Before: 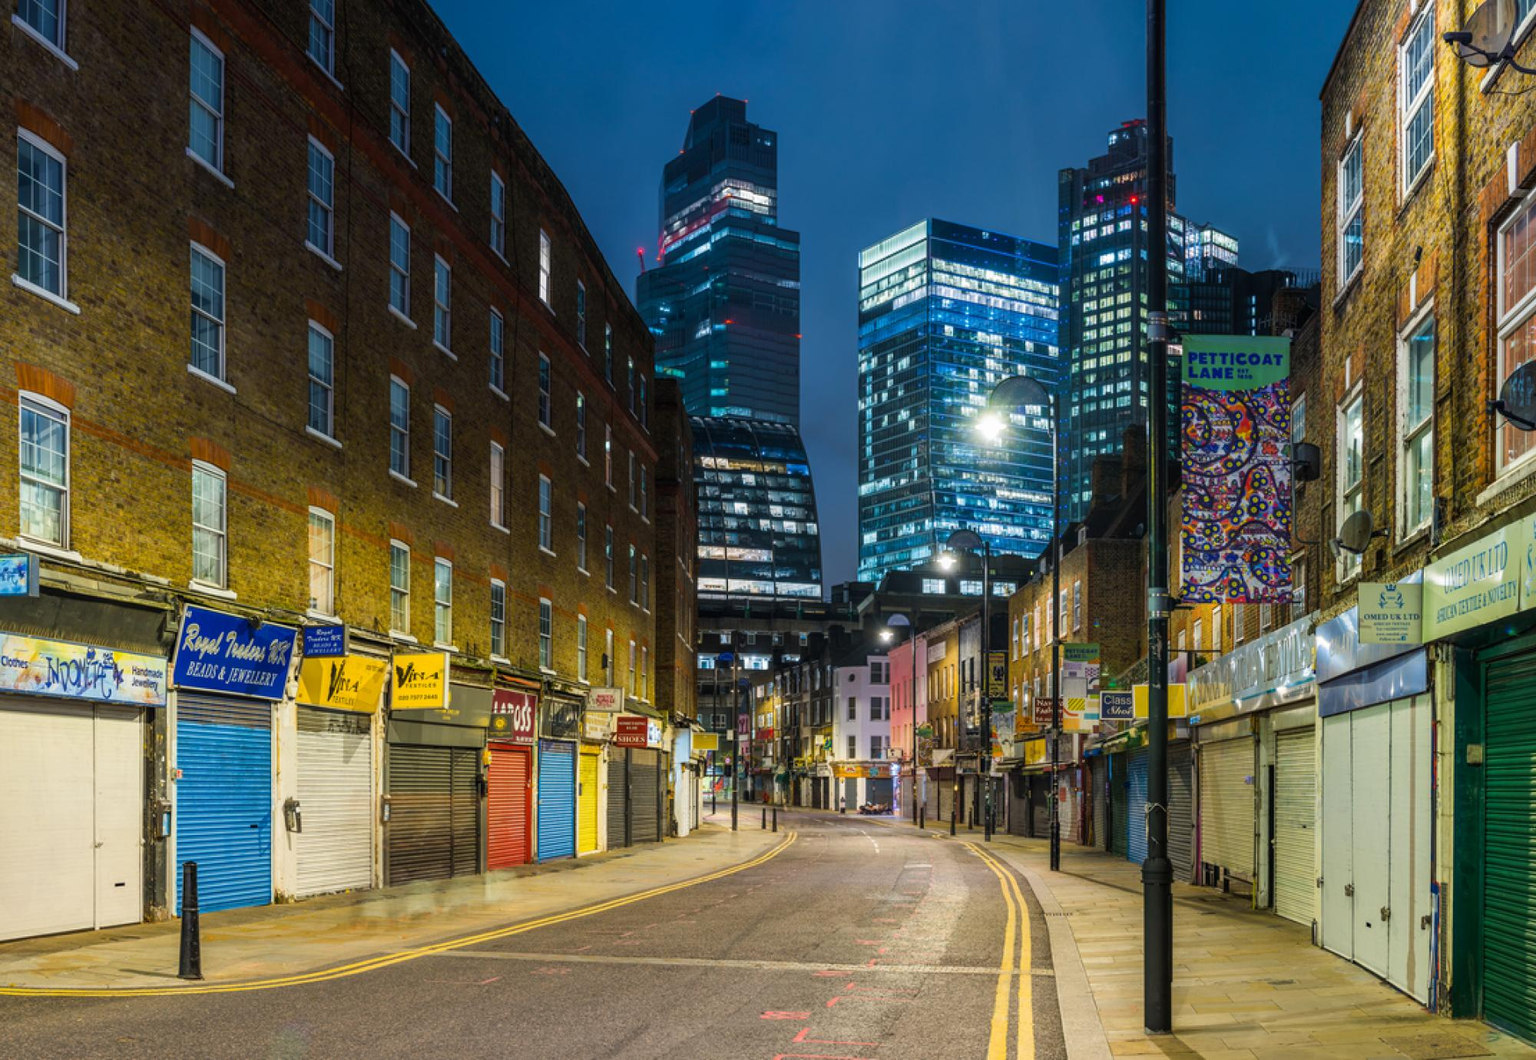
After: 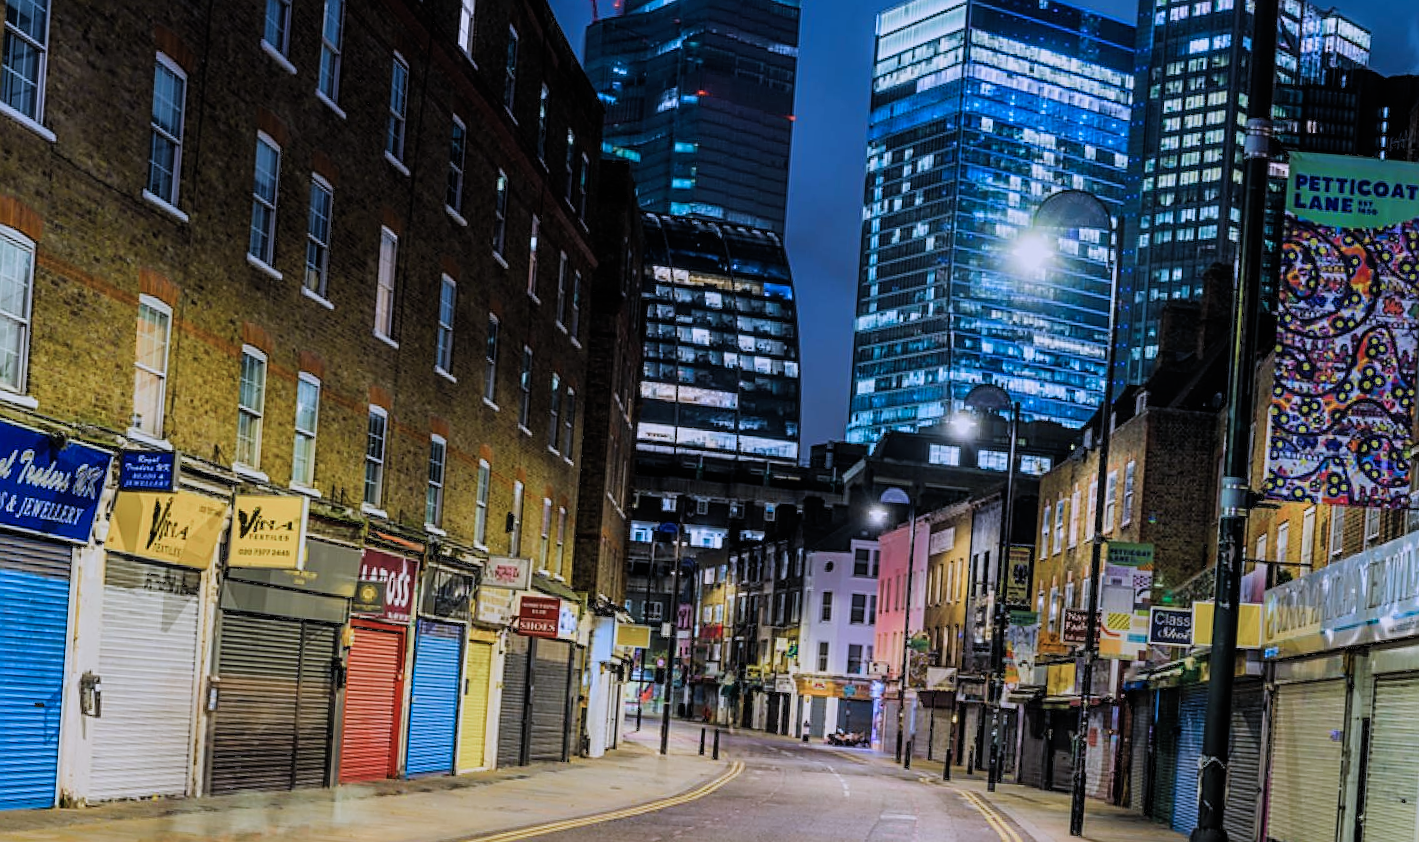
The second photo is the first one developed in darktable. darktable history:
crop and rotate: angle -4.01°, left 9.726%, top 20.815%, right 12.295%, bottom 12.095%
color calibration: illuminant as shot in camera, x 0.379, y 0.396, temperature 4146.34 K
filmic rgb: black relative exposure -7.65 EV, white relative exposure 4.56 EV, threshold 2.97 EV, hardness 3.61, contrast 1.057, add noise in highlights 0, preserve chrominance luminance Y, color science v3 (2019), use custom middle-gray values true, contrast in highlights soft, enable highlight reconstruction true
sharpen: on, module defaults
